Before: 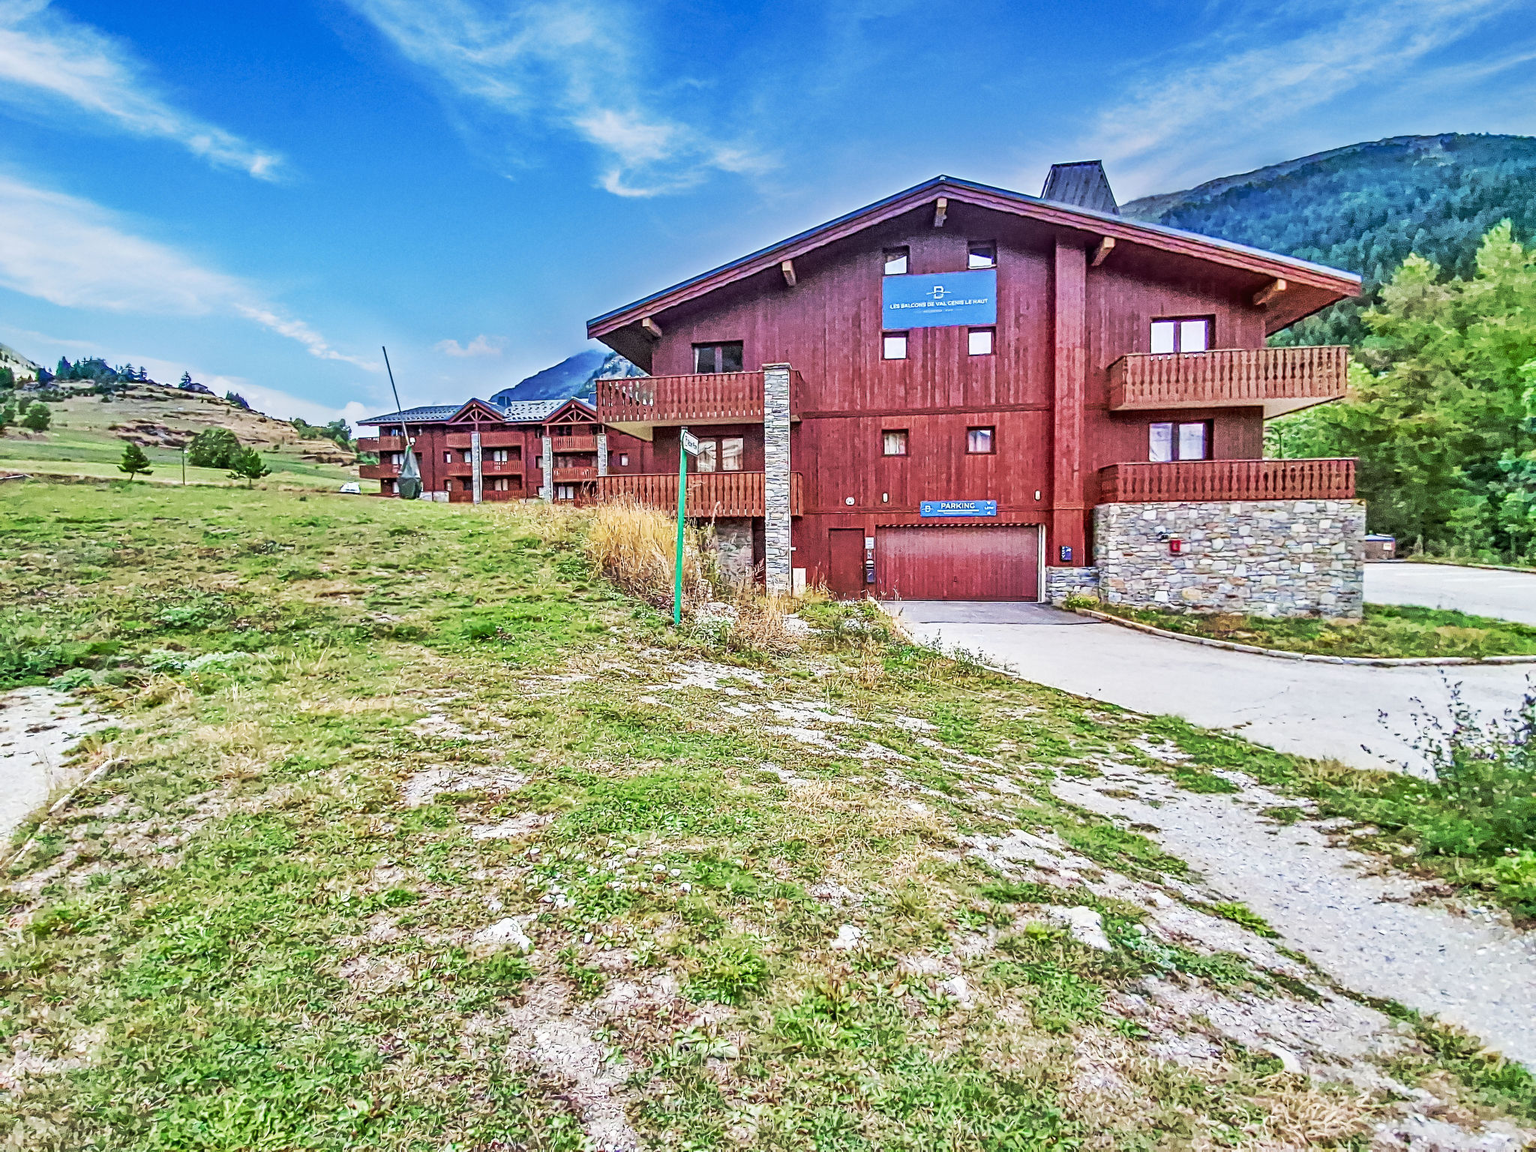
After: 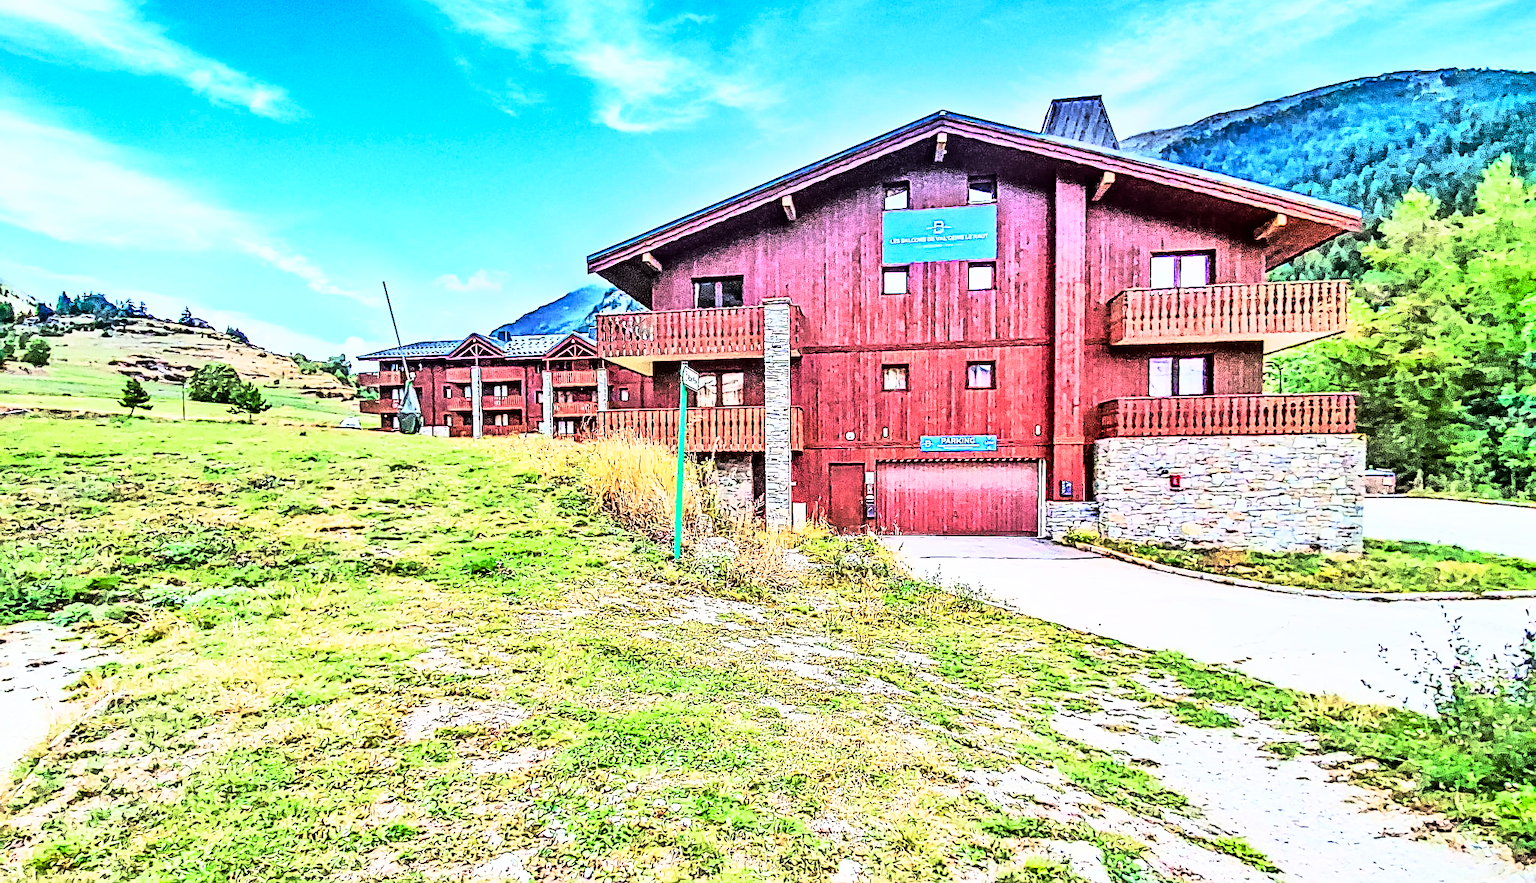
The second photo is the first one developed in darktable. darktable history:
contrast brightness saturation: contrast 0.04, saturation 0.16
rgb curve: curves: ch0 [(0, 0) (0.21, 0.15) (0.24, 0.21) (0.5, 0.75) (0.75, 0.96) (0.89, 0.99) (1, 1)]; ch1 [(0, 0.02) (0.21, 0.13) (0.25, 0.2) (0.5, 0.67) (0.75, 0.9) (0.89, 0.97) (1, 1)]; ch2 [(0, 0.02) (0.21, 0.13) (0.25, 0.2) (0.5, 0.67) (0.75, 0.9) (0.89, 0.97) (1, 1)], compensate middle gray true
crop: top 5.667%, bottom 17.637%
sharpen: on, module defaults
